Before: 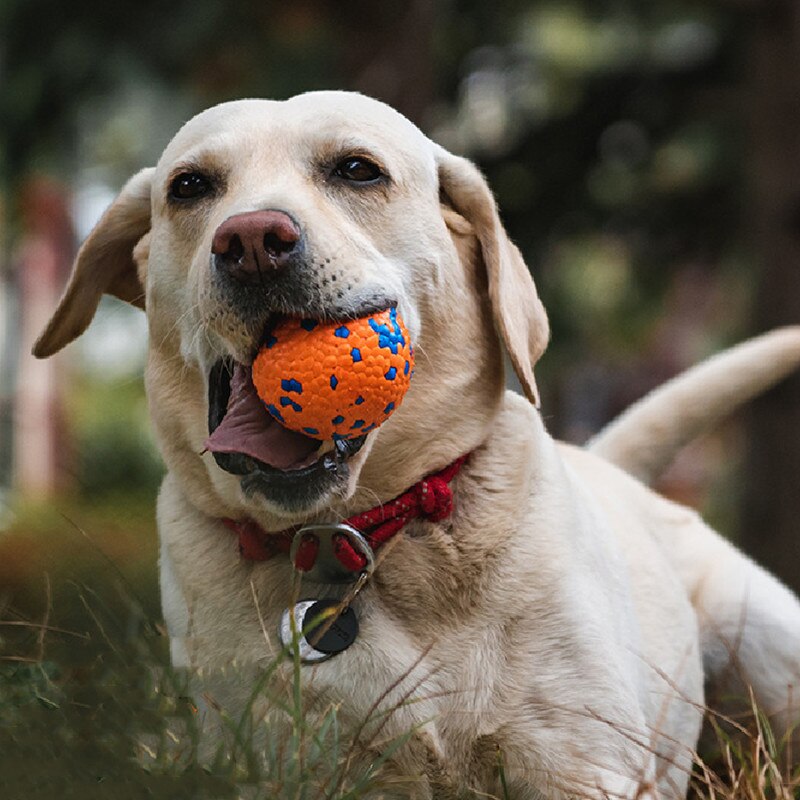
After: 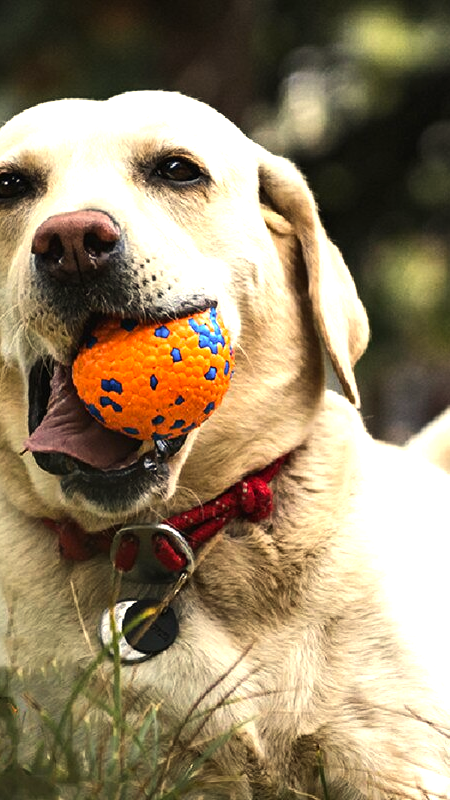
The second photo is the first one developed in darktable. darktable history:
crop and rotate: left 22.617%, right 21.078%
tone equalizer: -8 EV -0.723 EV, -7 EV -0.684 EV, -6 EV -0.59 EV, -5 EV -0.41 EV, -3 EV 0.378 EV, -2 EV 0.6 EV, -1 EV 0.676 EV, +0 EV 0.754 EV, edges refinement/feathering 500, mask exposure compensation -1.57 EV, preserve details no
color correction: highlights a* 1.43, highlights b* 17.94
exposure: black level correction 0, exposure 0.499 EV, compensate highlight preservation false
